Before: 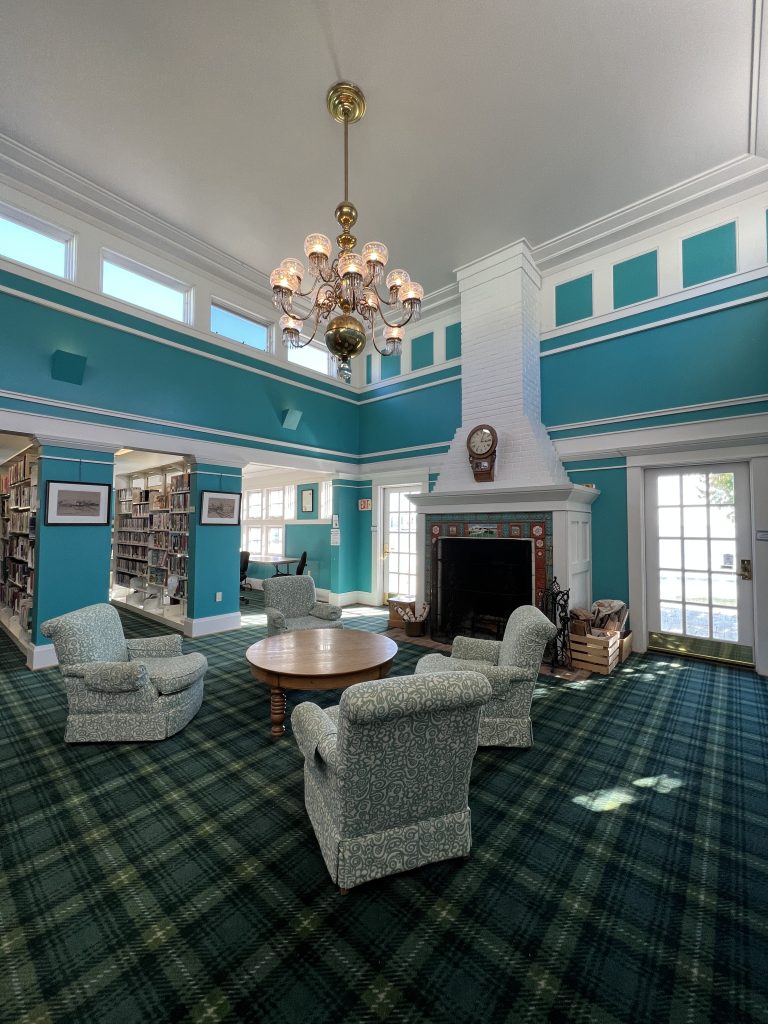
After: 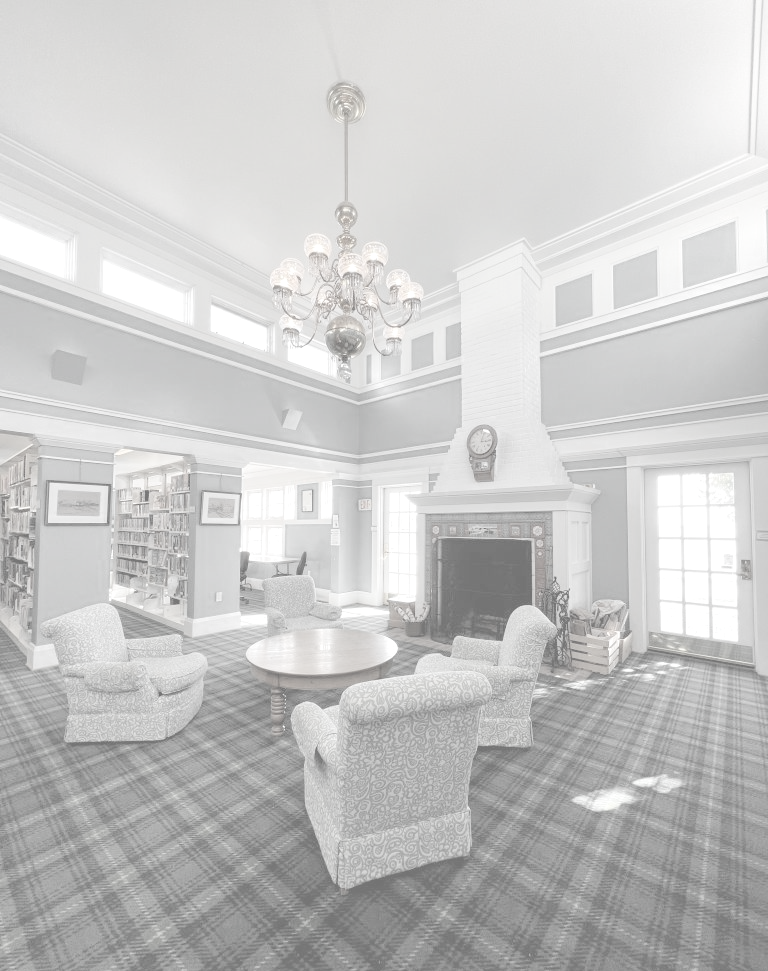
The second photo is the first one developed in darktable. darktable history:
crop and rotate: top 0%, bottom 5.097%
contrast brightness saturation: contrast -0.32, brightness 0.75, saturation -0.78
exposure: black level correction 0, exposure 1.2 EV, compensate exposure bias true, compensate highlight preservation false
color zones: curves: ch0 [(0, 0.613) (0.01, 0.613) (0.245, 0.448) (0.498, 0.529) (0.642, 0.665) (0.879, 0.777) (0.99, 0.613)]; ch1 [(0, 0.035) (0.121, 0.189) (0.259, 0.197) (0.415, 0.061) (0.589, 0.022) (0.732, 0.022) (0.857, 0.026) (0.991, 0.053)]
